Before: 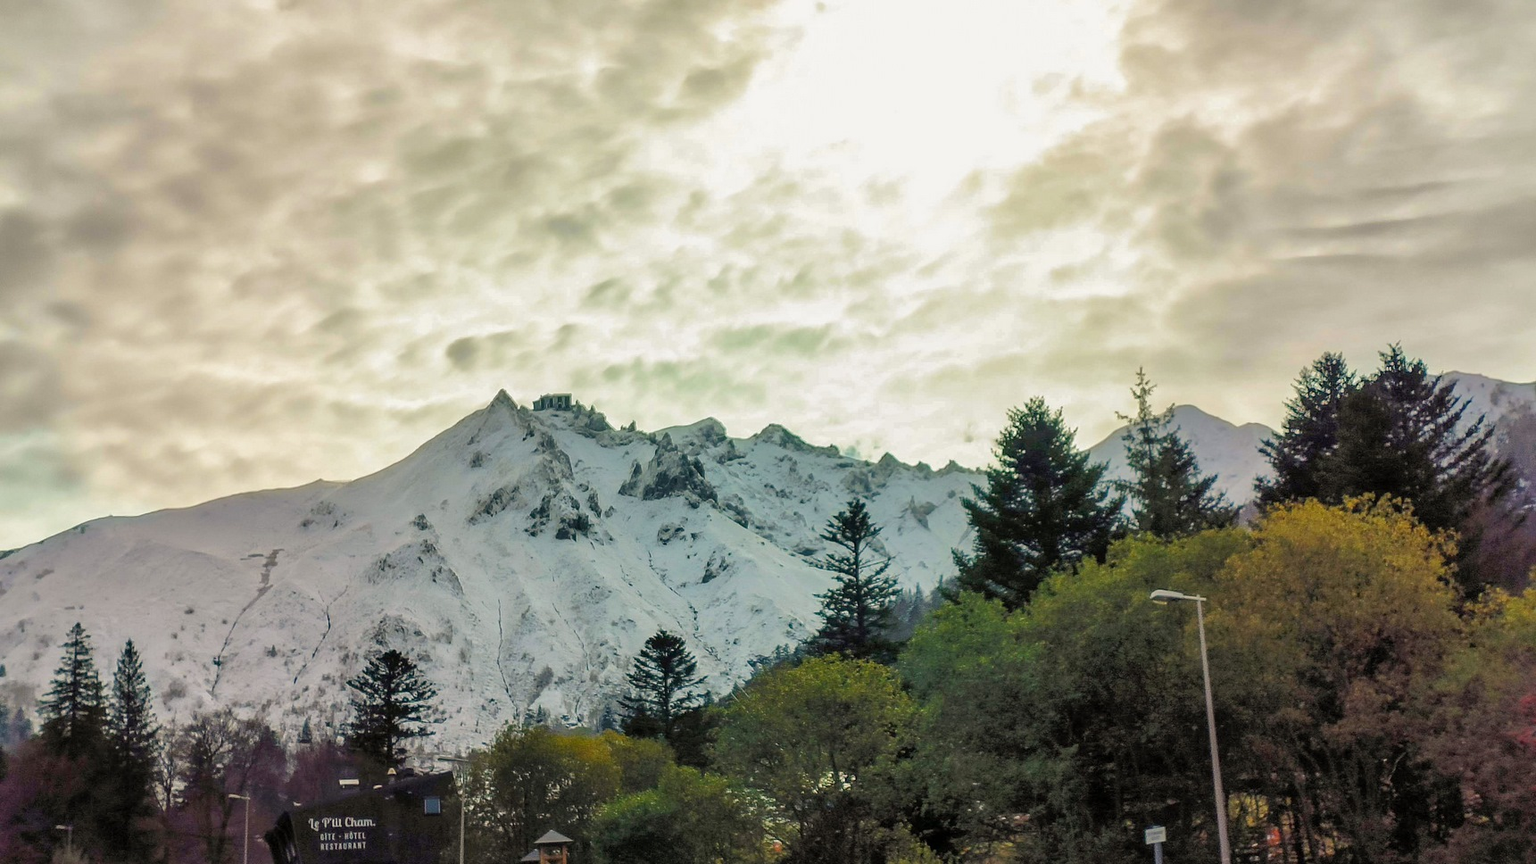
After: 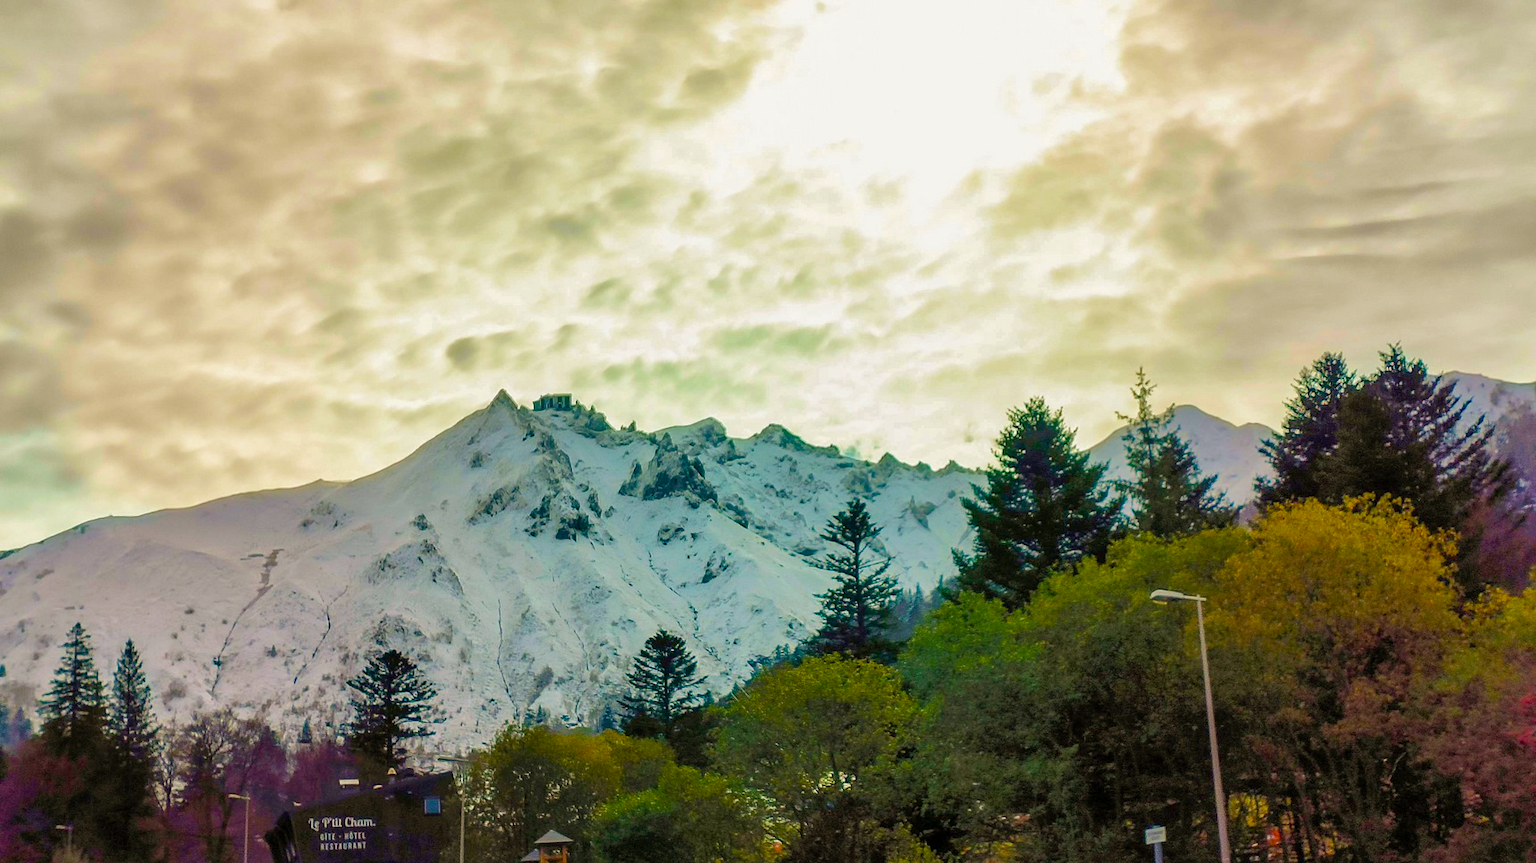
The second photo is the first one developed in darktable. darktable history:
velvia: on, module defaults
color balance rgb: linear chroma grading › global chroma 18.9%, perceptual saturation grading › global saturation 20%, perceptual saturation grading › highlights -25%, perceptual saturation grading › shadows 50%, global vibrance 18.93%
